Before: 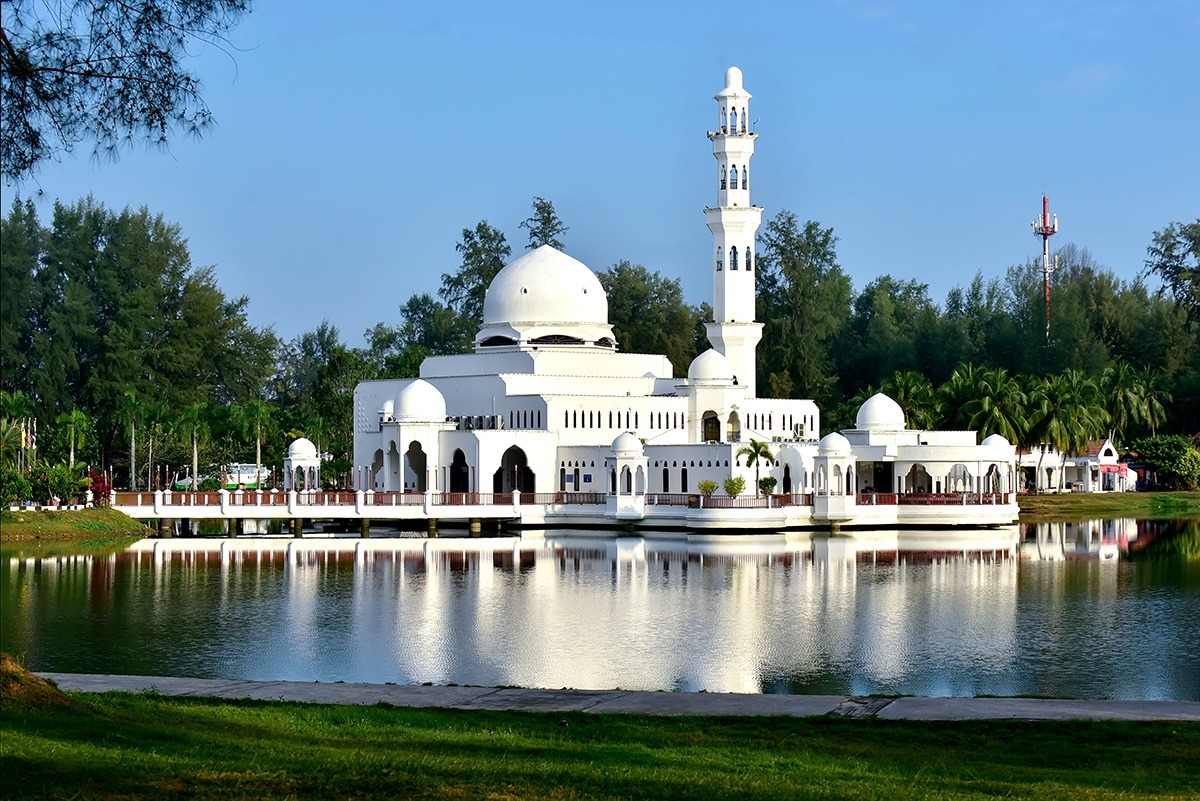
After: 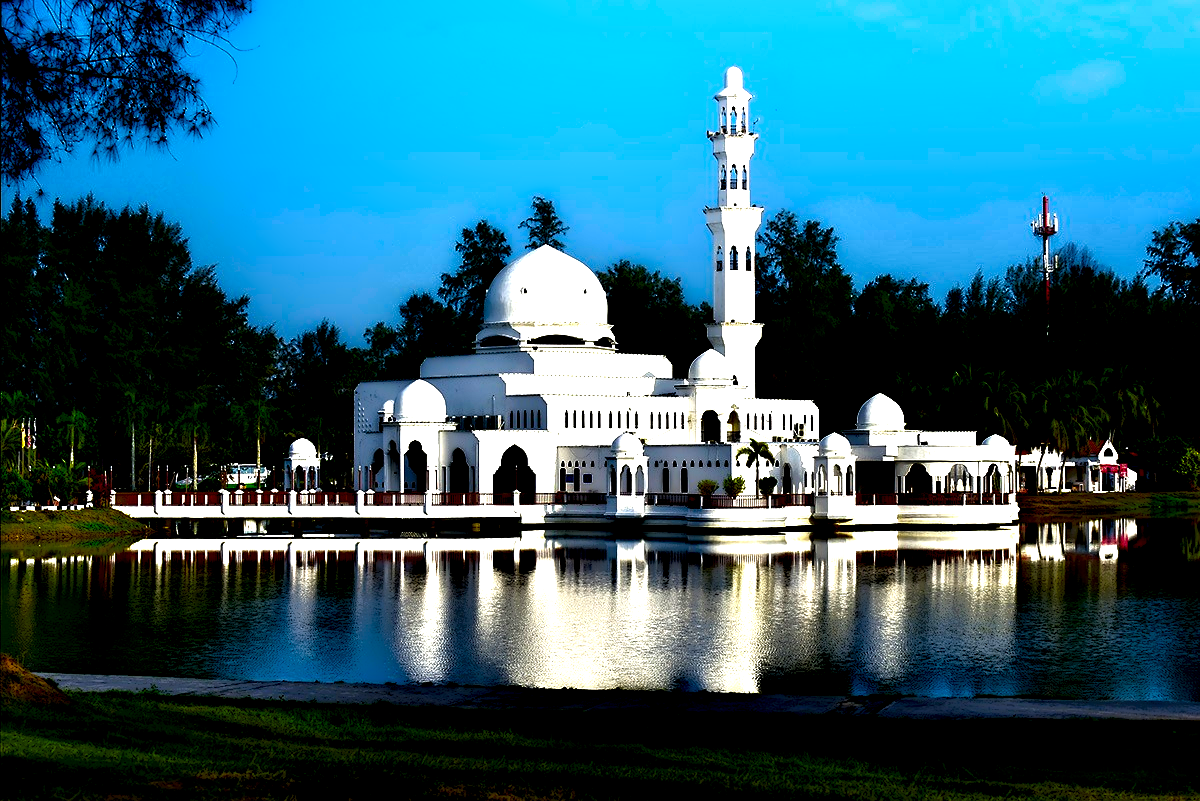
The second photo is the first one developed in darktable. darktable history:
color balance rgb: linear chroma grading › global chroma 15.359%, perceptual saturation grading › global saturation 29.579%, perceptual brilliance grading › global brilliance 30.54%
local contrast: highlights 5%, shadows 208%, detail 164%, midtone range 0.002
